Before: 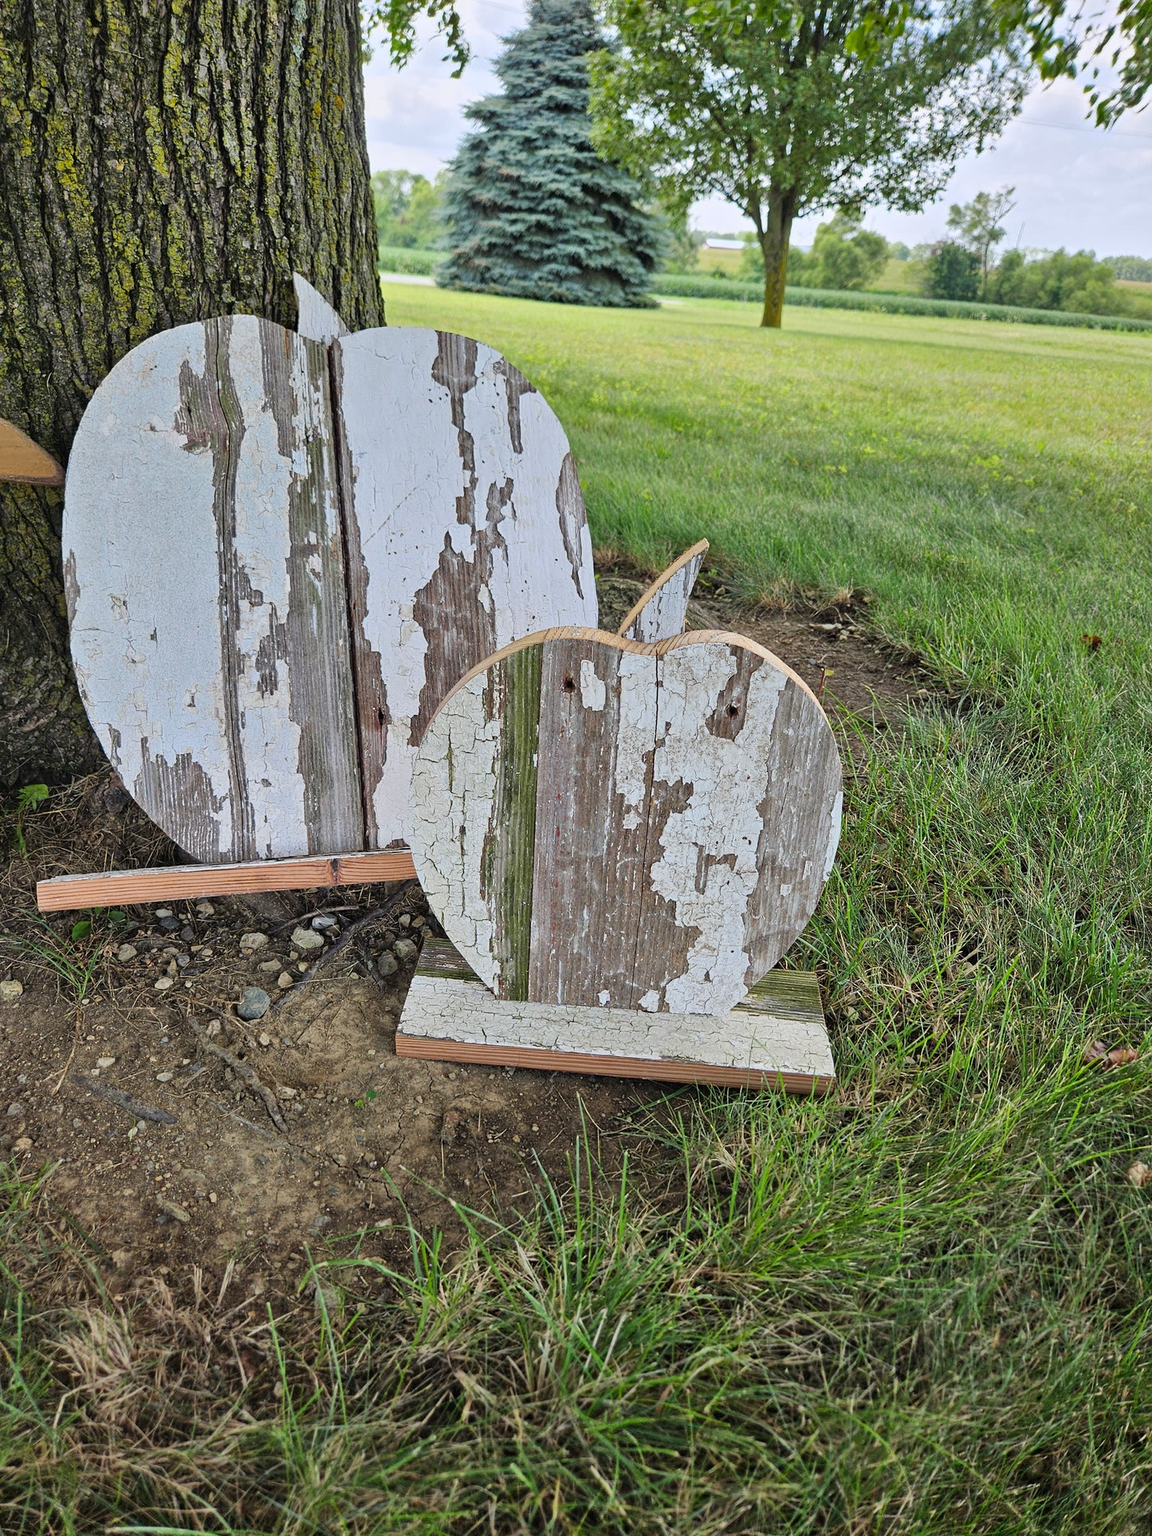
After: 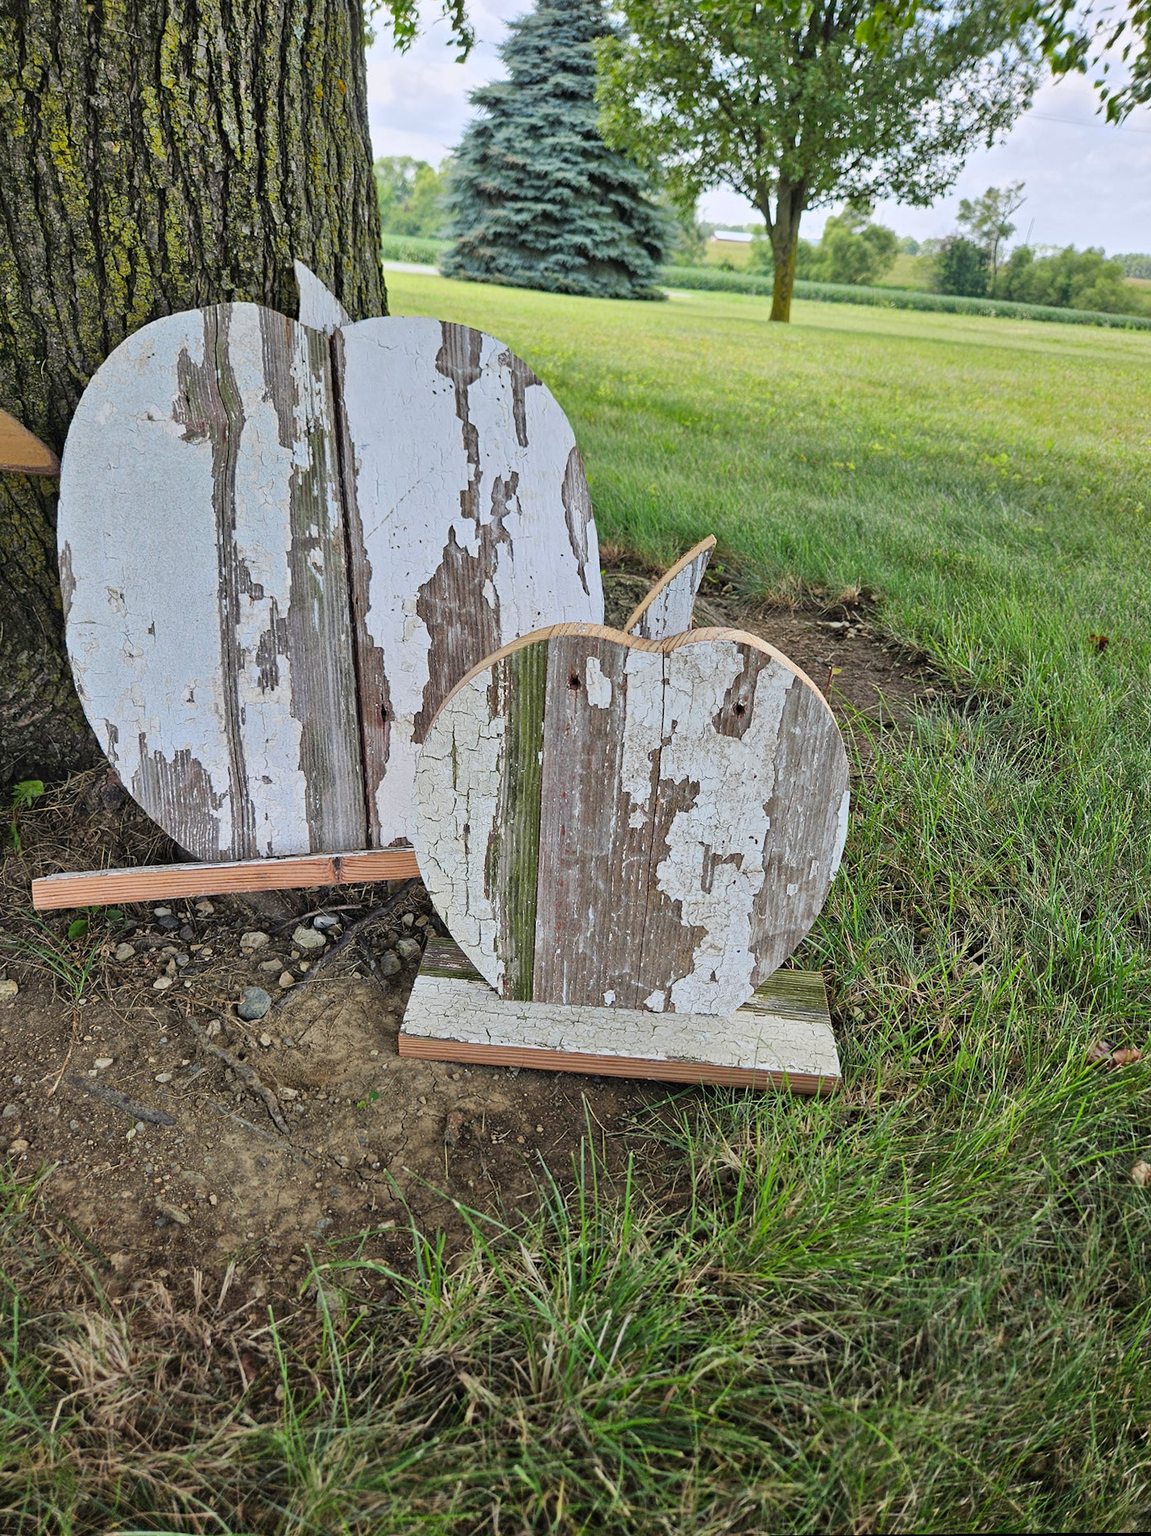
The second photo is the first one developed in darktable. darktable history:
rotate and perspective: rotation 0.174°, lens shift (vertical) 0.013, lens shift (horizontal) 0.019, shear 0.001, automatic cropping original format, crop left 0.007, crop right 0.991, crop top 0.016, crop bottom 0.997
